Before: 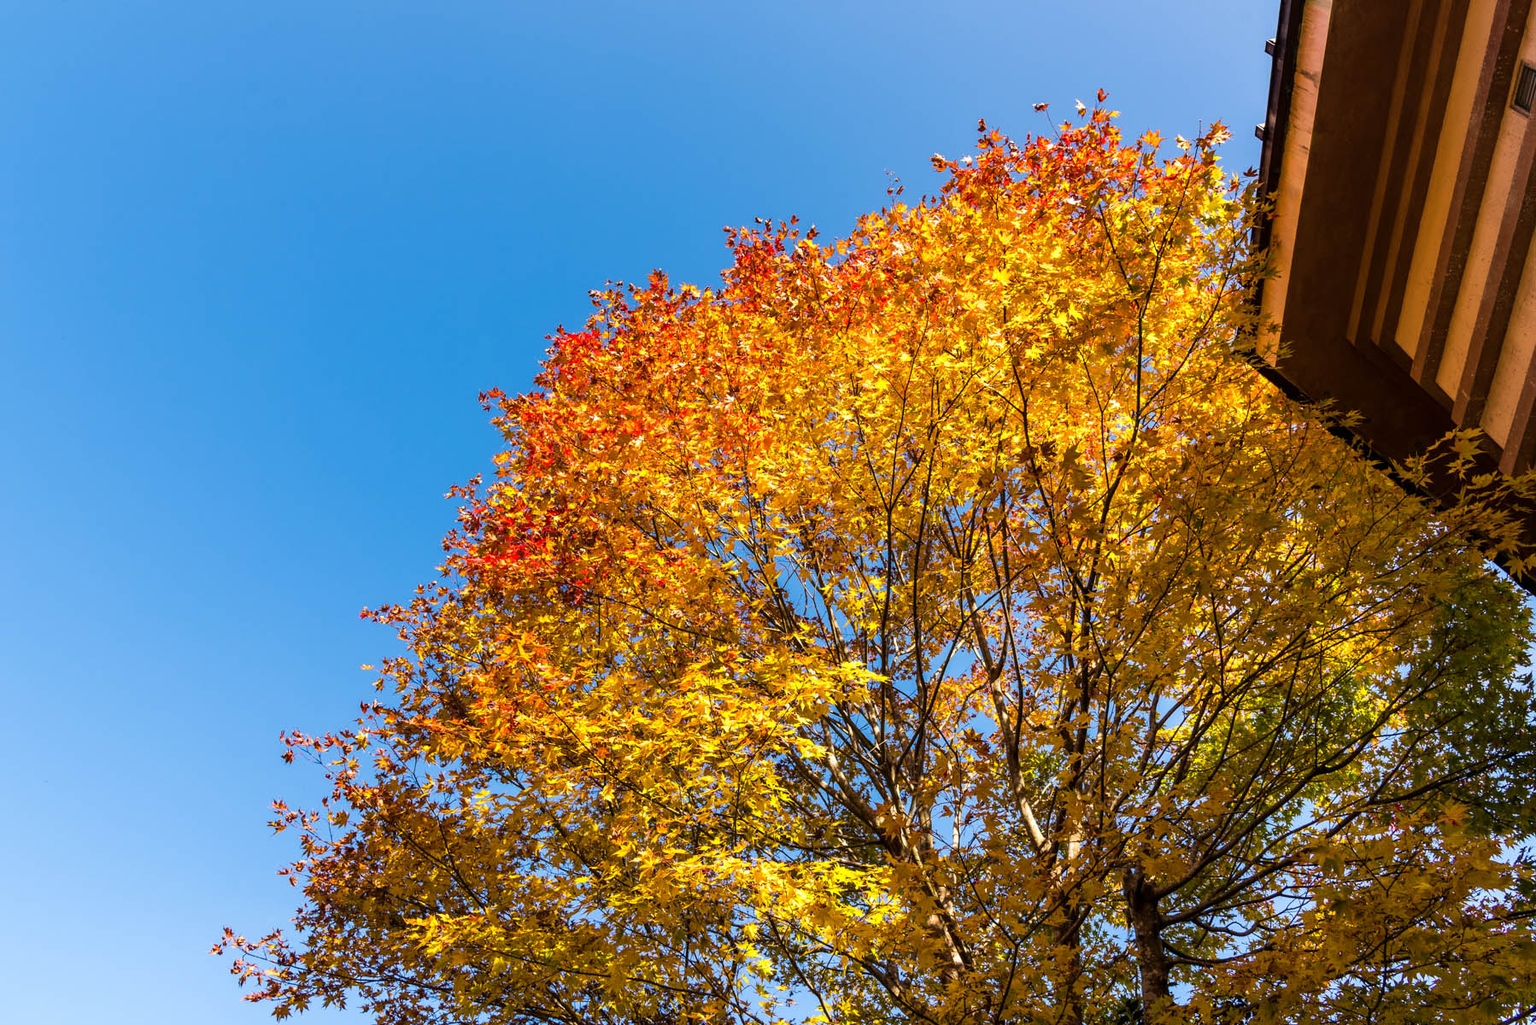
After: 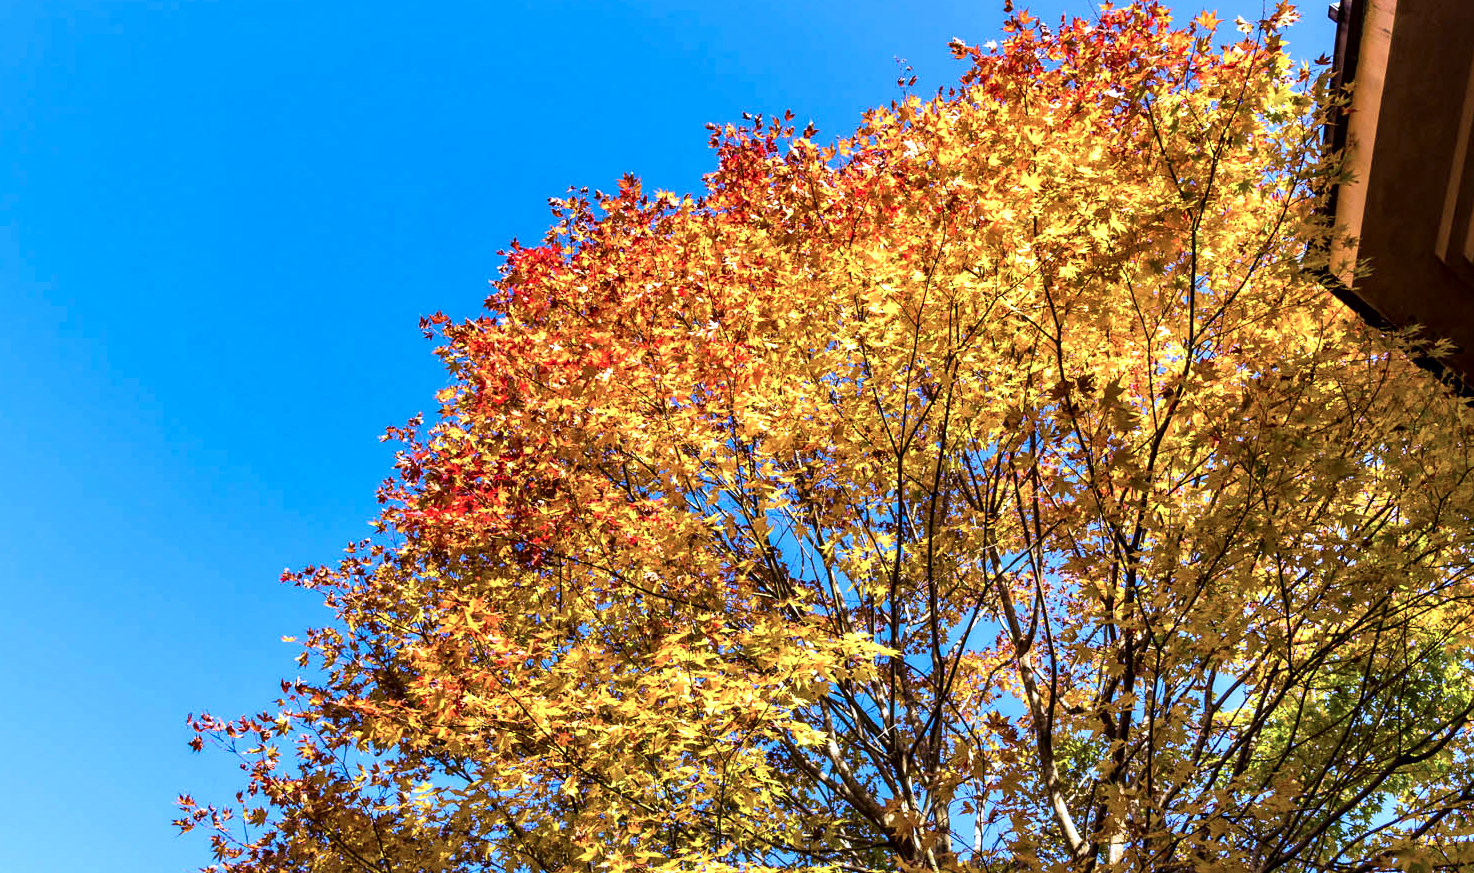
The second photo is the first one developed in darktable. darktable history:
exposure: exposure 0.191 EV, compensate highlight preservation false
velvia: on, module defaults
local contrast: mode bilateral grid, contrast 25, coarseness 60, detail 151%, midtone range 0.2
color calibration: illuminant custom, x 0.39, y 0.392, temperature 3856.94 K
crop: left 7.856%, top 11.836%, right 10.12%, bottom 15.387%
